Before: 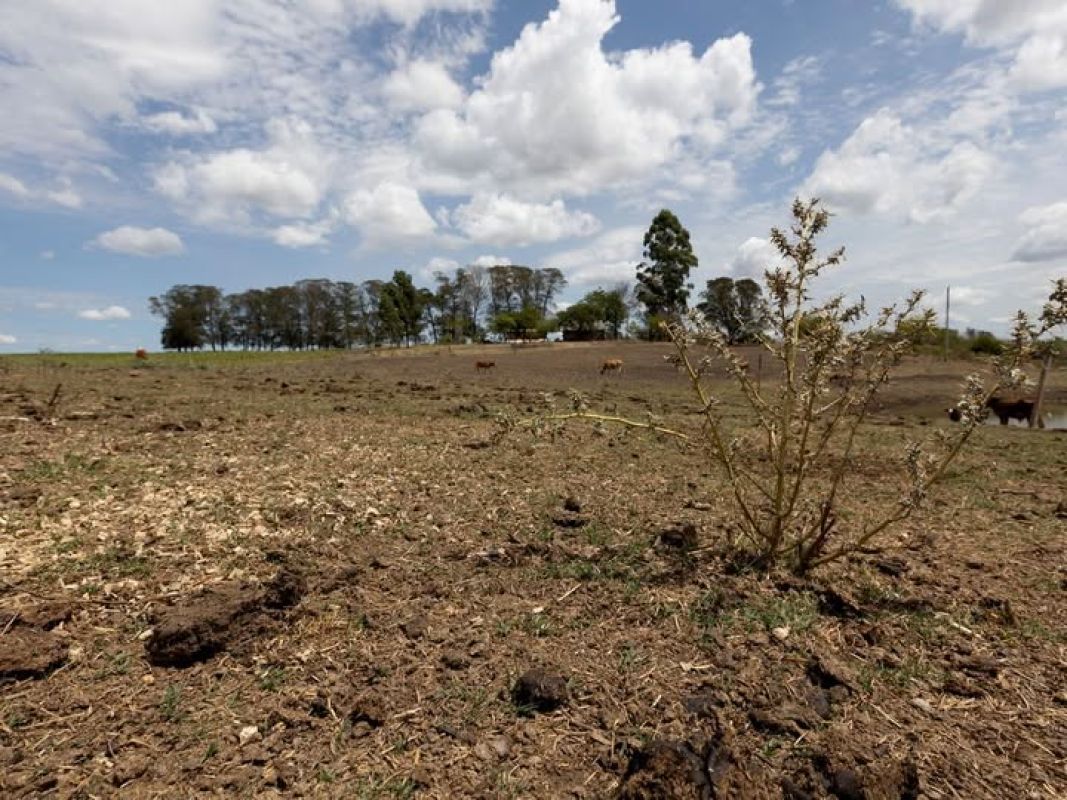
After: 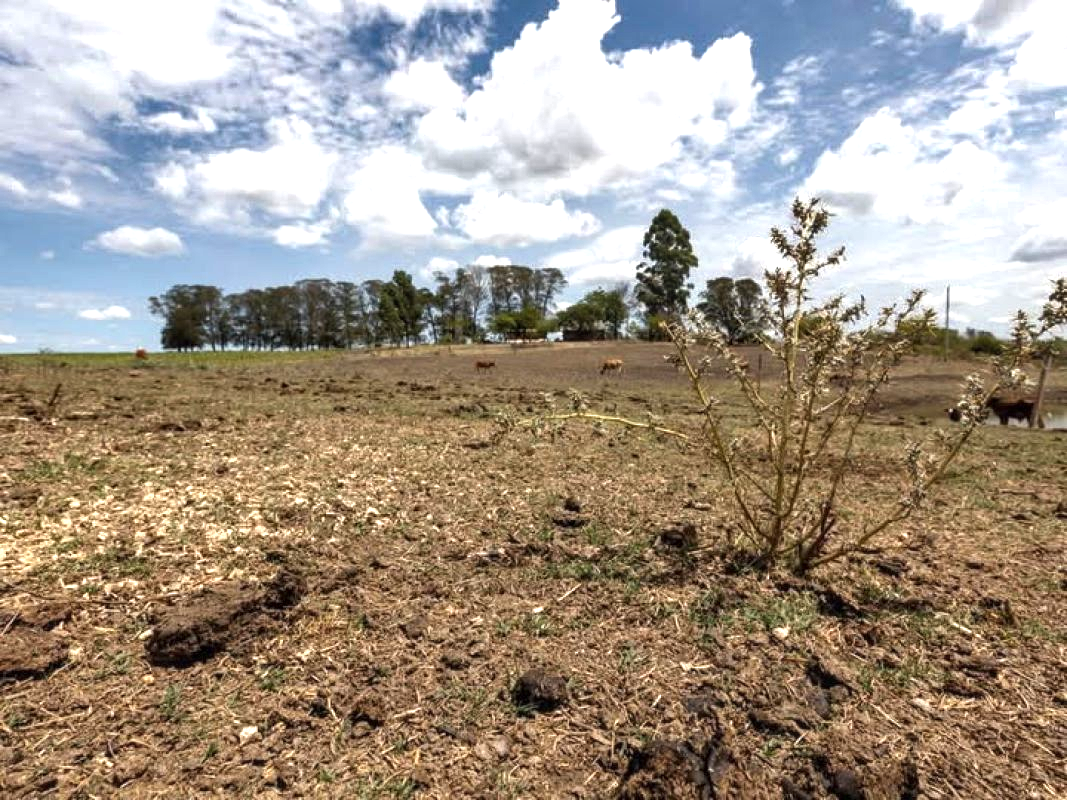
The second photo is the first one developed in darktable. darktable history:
exposure: black level correction -0.002, exposure 0.713 EV, compensate highlight preservation false
local contrast: on, module defaults
shadows and highlights: soften with gaussian
